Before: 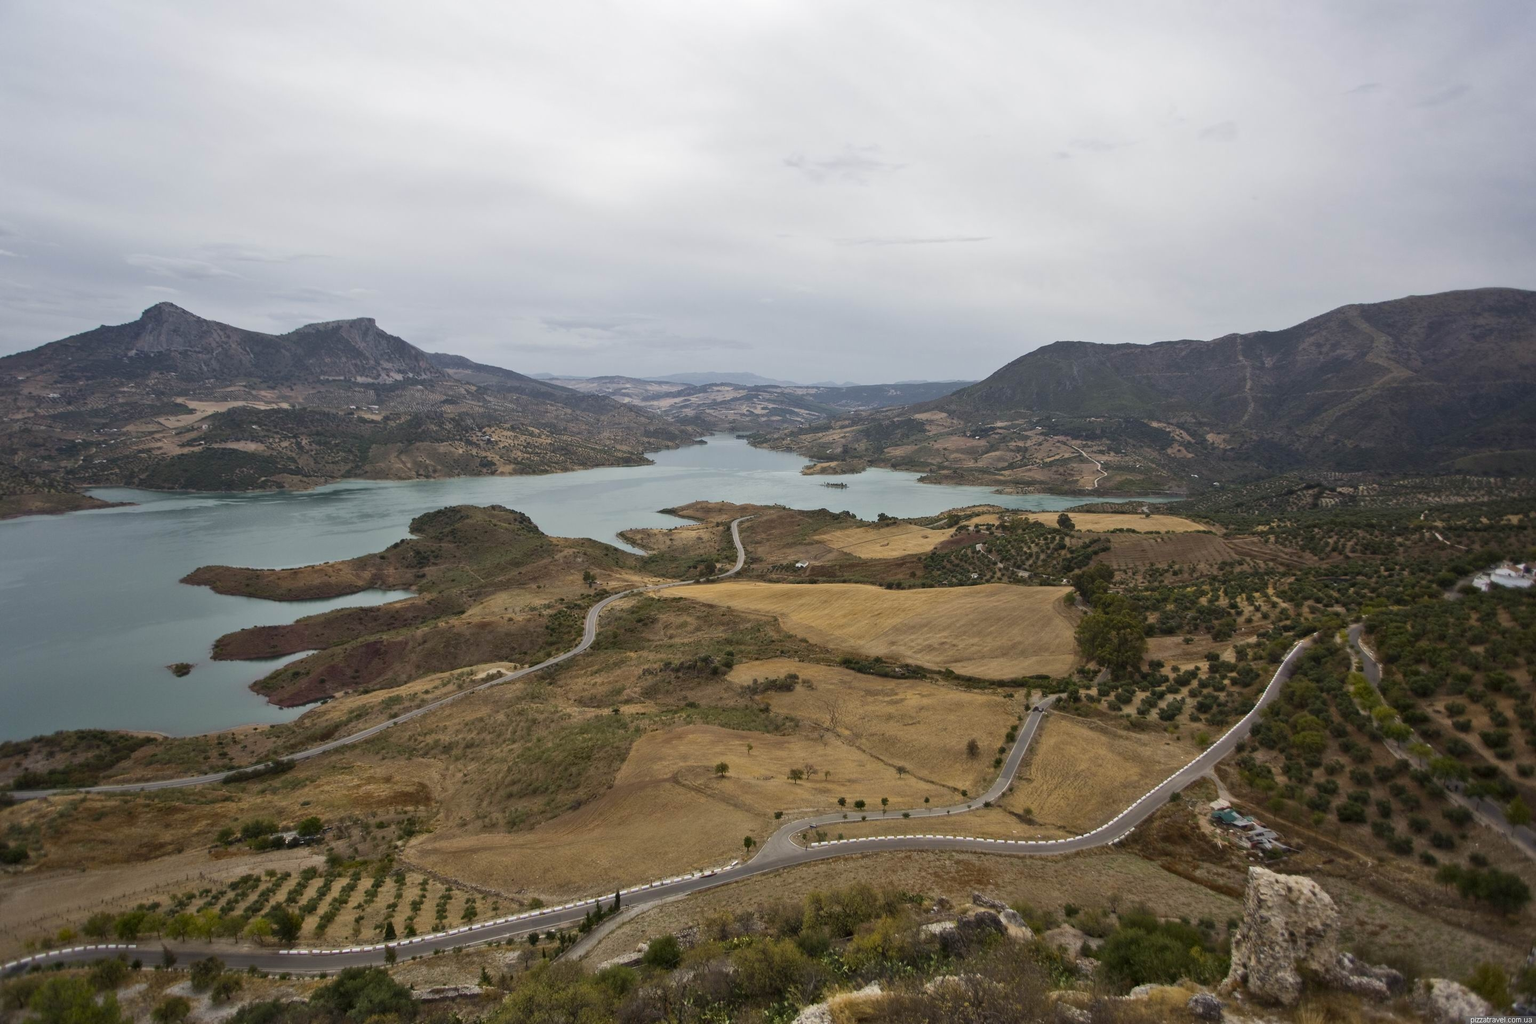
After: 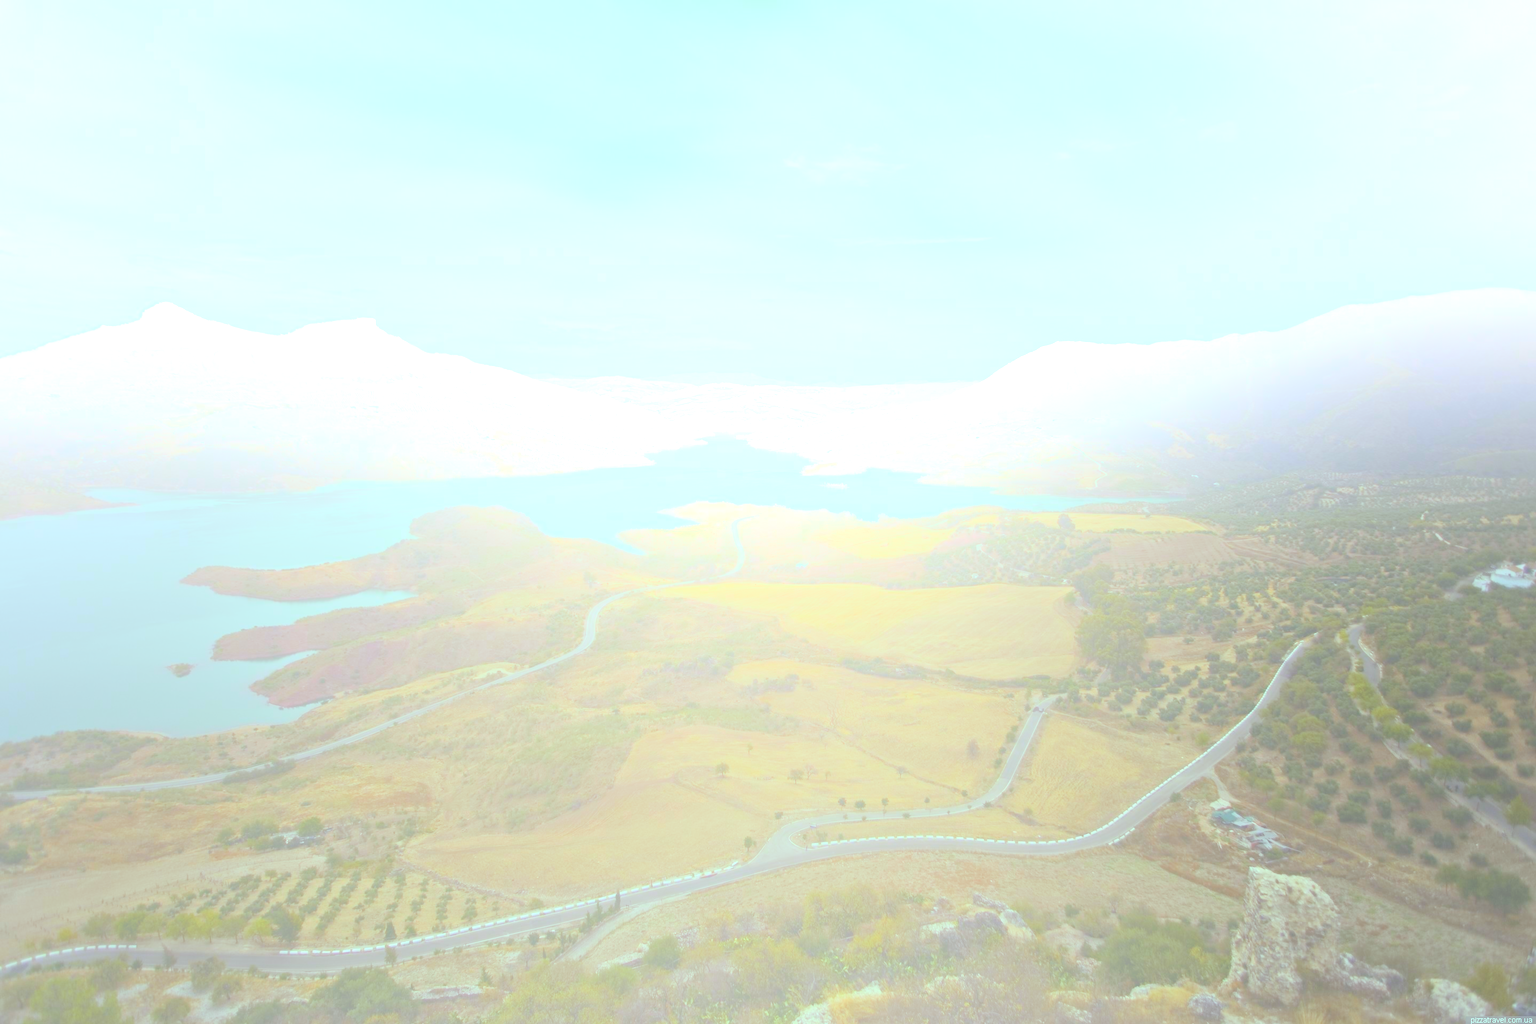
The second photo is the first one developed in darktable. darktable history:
bloom: size 85%, threshold 5%, strength 85%
color balance: mode lift, gamma, gain (sRGB), lift [0.997, 0.979, 1.021, 1.011], gamma [1, 1.084, 0.916, 0.998], gain [1, 0.87, 1.13, 1.101], contrast 4.55%, contrast fulcrum 38.24%, output saturation 104.09%
